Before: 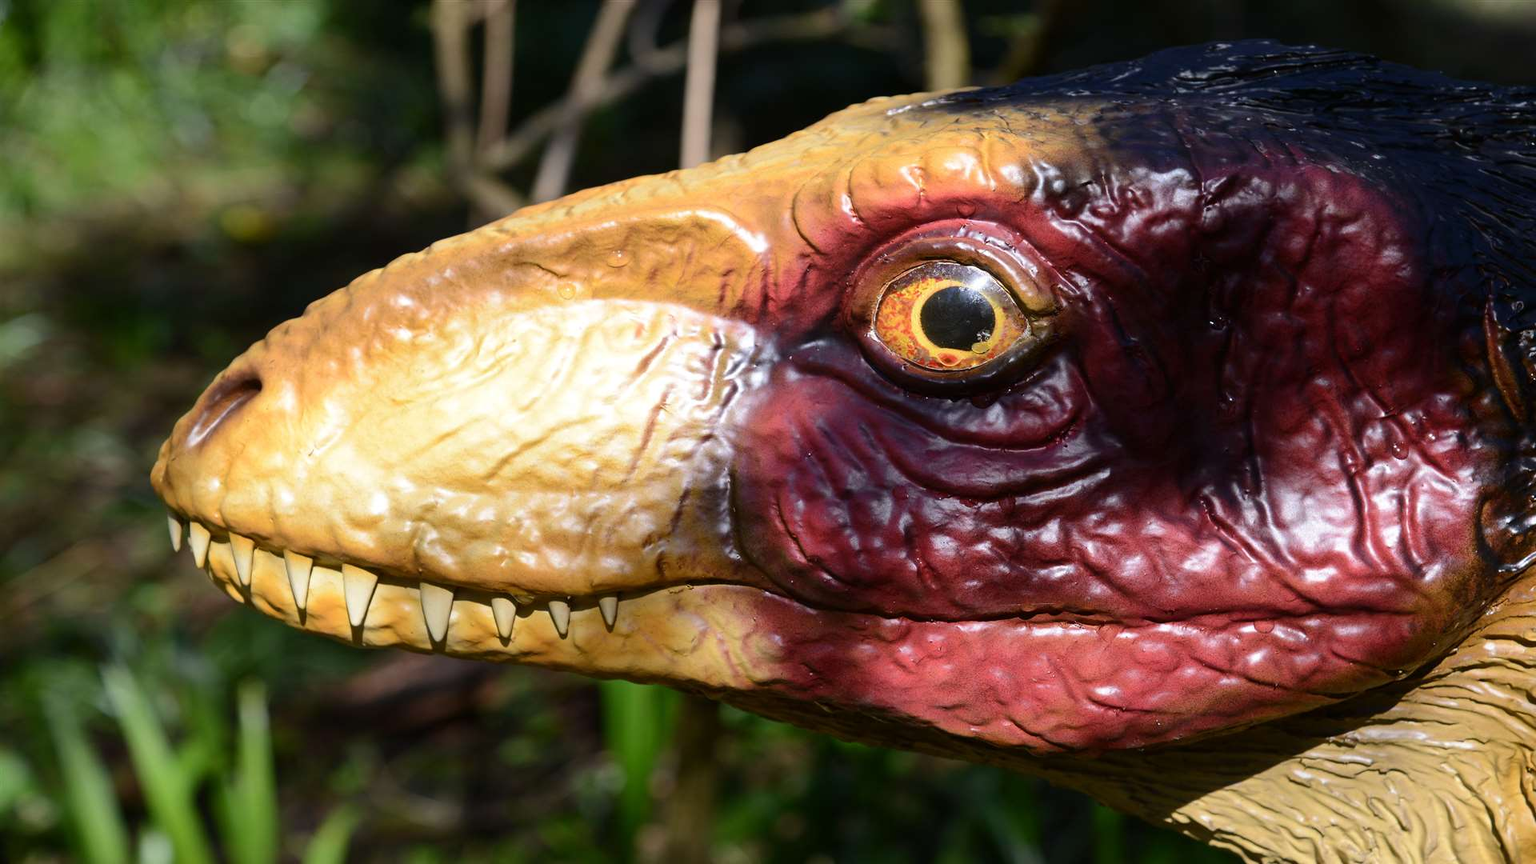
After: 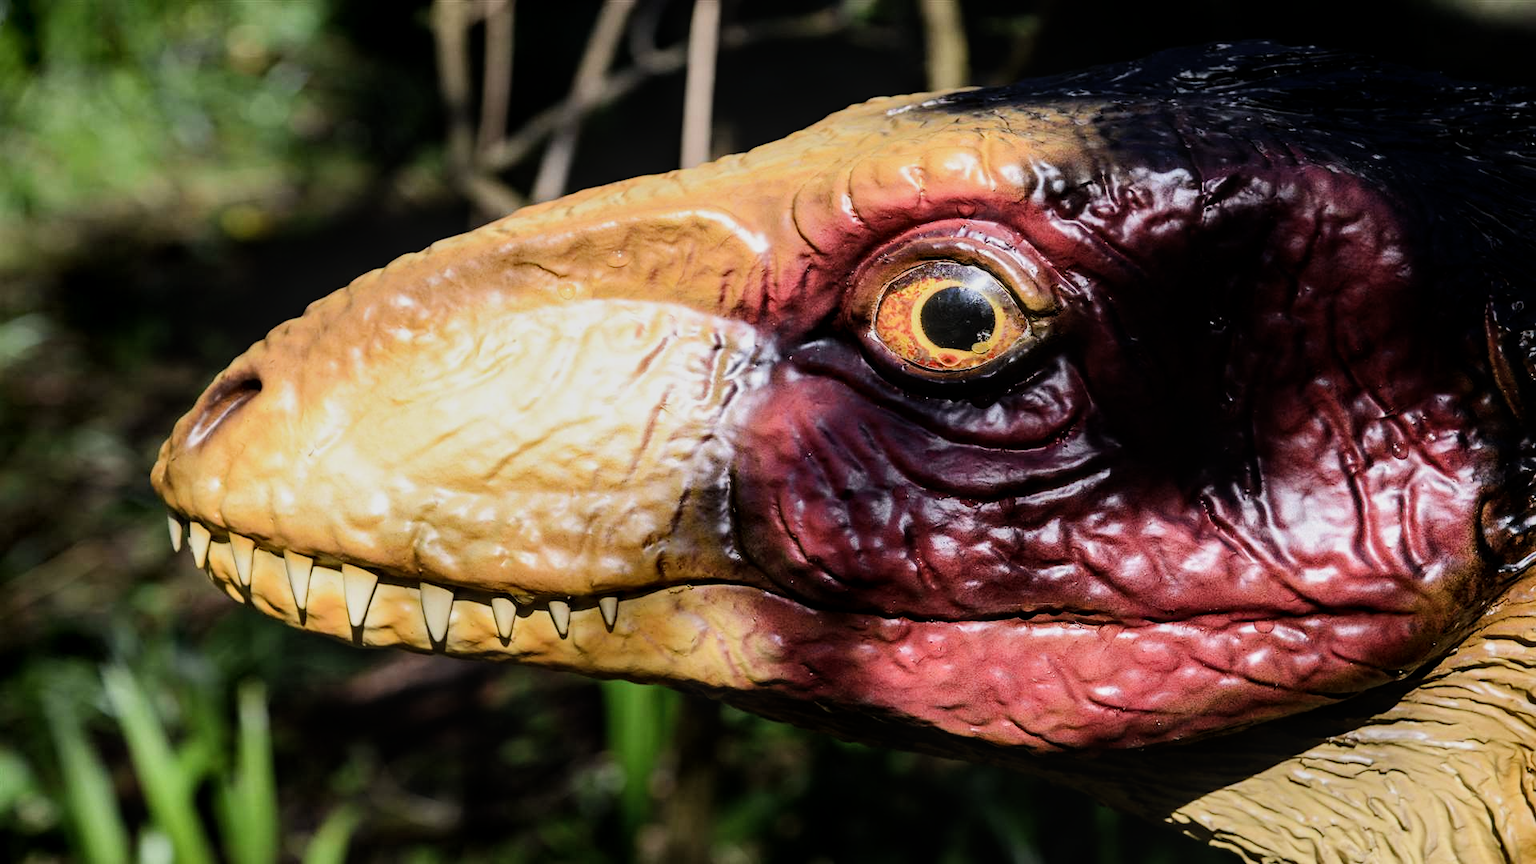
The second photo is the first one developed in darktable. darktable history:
local contrast: on, module defaults
filmic rgb: black relative exposure -7.65 EV, white relative exposure 4.56 EV, threshold 3.02 EV, hardness 3.61, enable highlight reconstruction true
tone equalizer: -8 EV -0.782 EV, -7 EV -0.714 EV, -6 EV -0.595 EV, -5 EV -0.37 EV, -3 EV 0.369 EV, -2 EV 0.6 EV, -1 EV 0.68 EV, +0 EV 0.744 EV, edges refinement/feathering 500, mask exposure compensation -1.57 EV, preserve details guided filter
